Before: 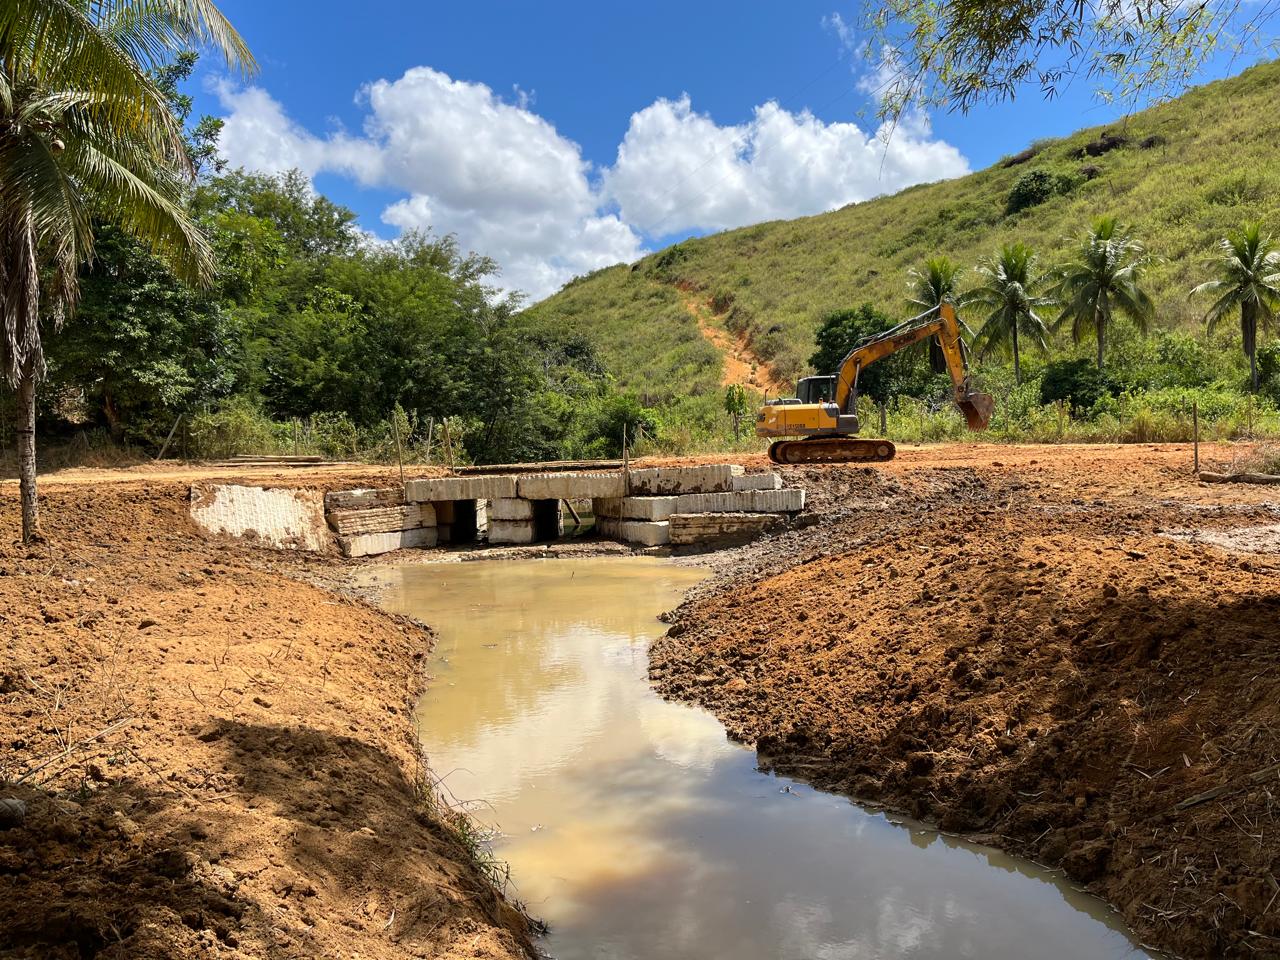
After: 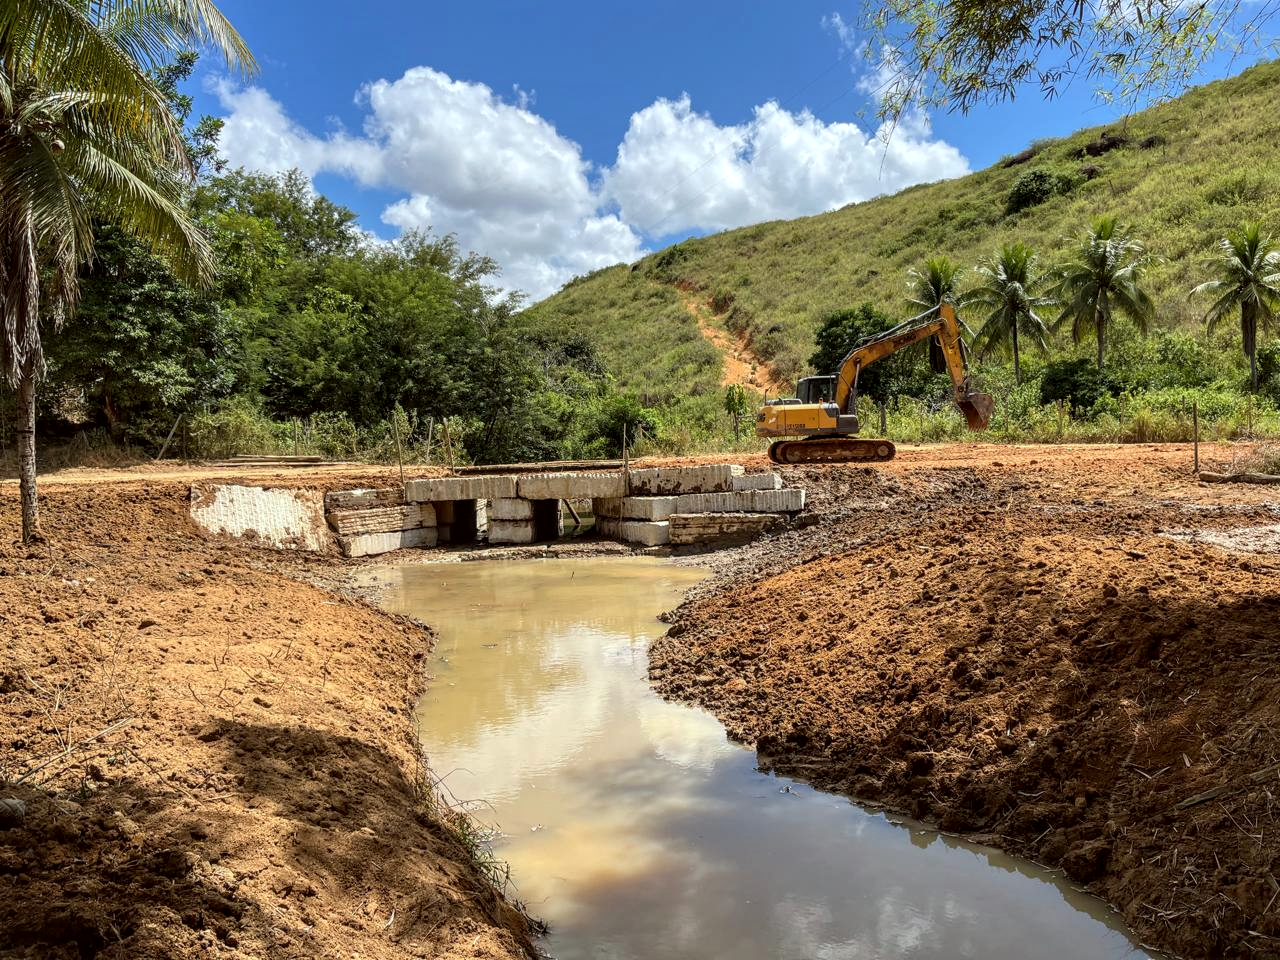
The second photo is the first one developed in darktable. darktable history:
color correction: highlights a* -2.73, highlights b* -2.09, shadows a* 2.41, shadows b* 2.73
contrast brightness saturation: saturation -0.05
local contrast: on, module defaults
